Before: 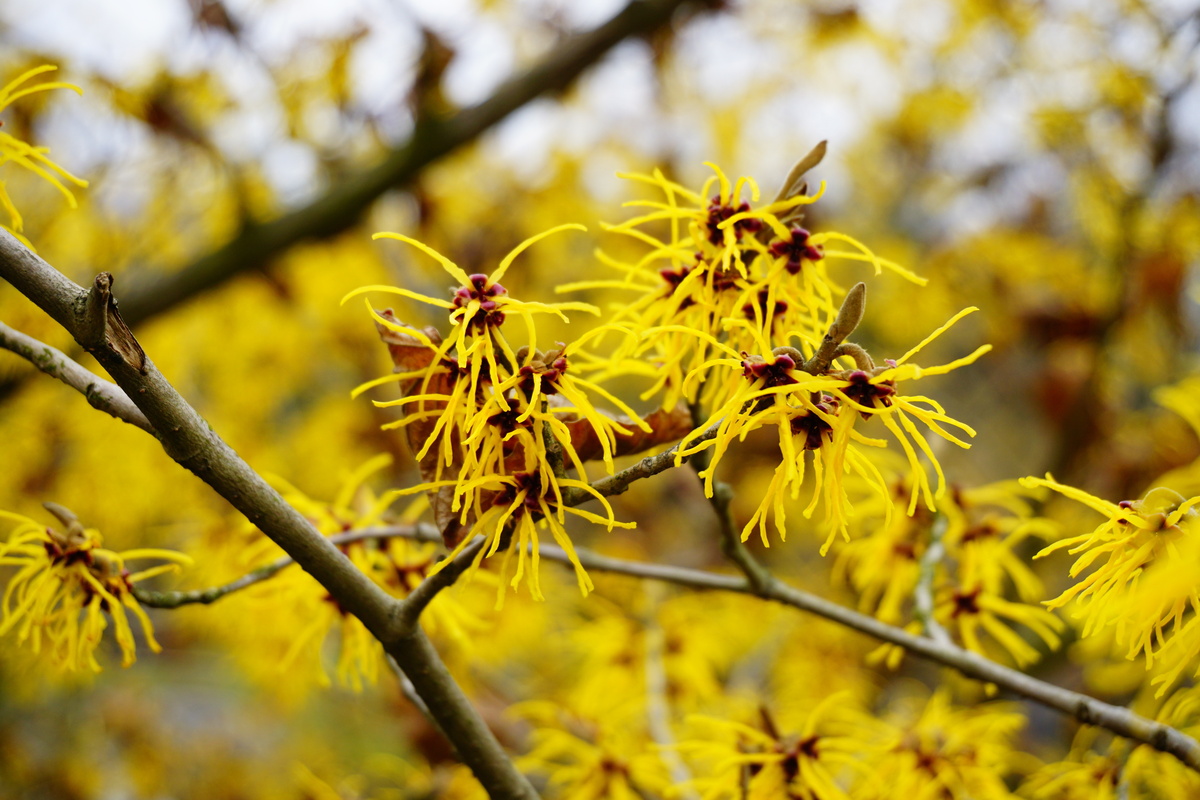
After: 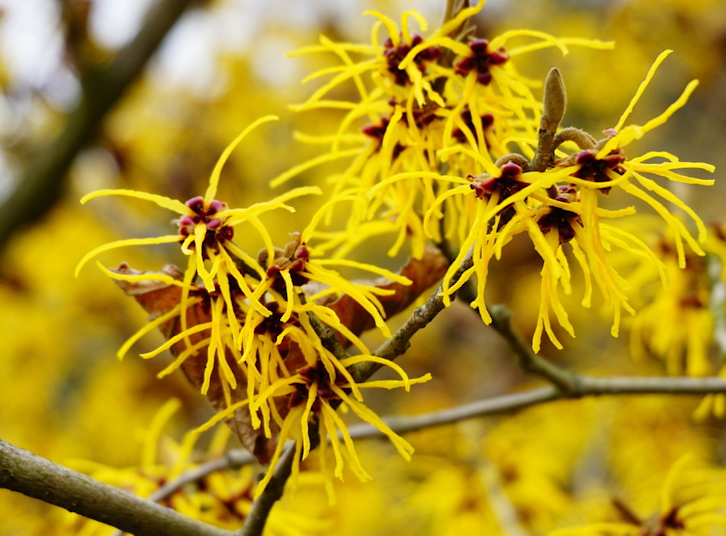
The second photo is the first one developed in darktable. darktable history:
crop and rotate: angle 21.16°, left 6.768%, right 3.961%, bottom 1.095%
